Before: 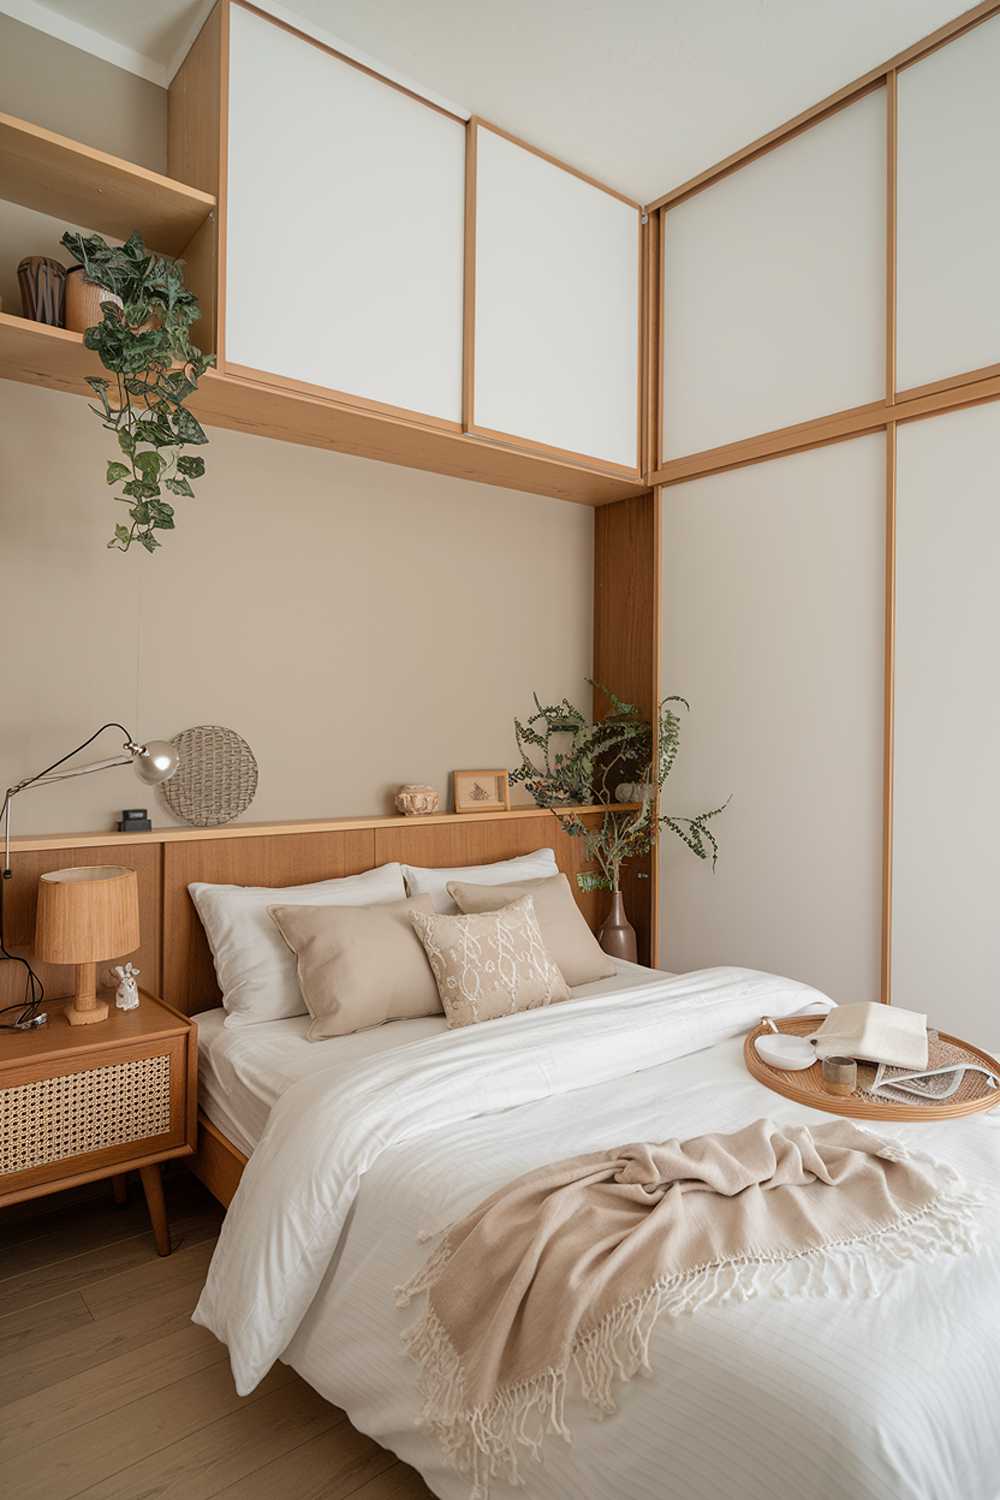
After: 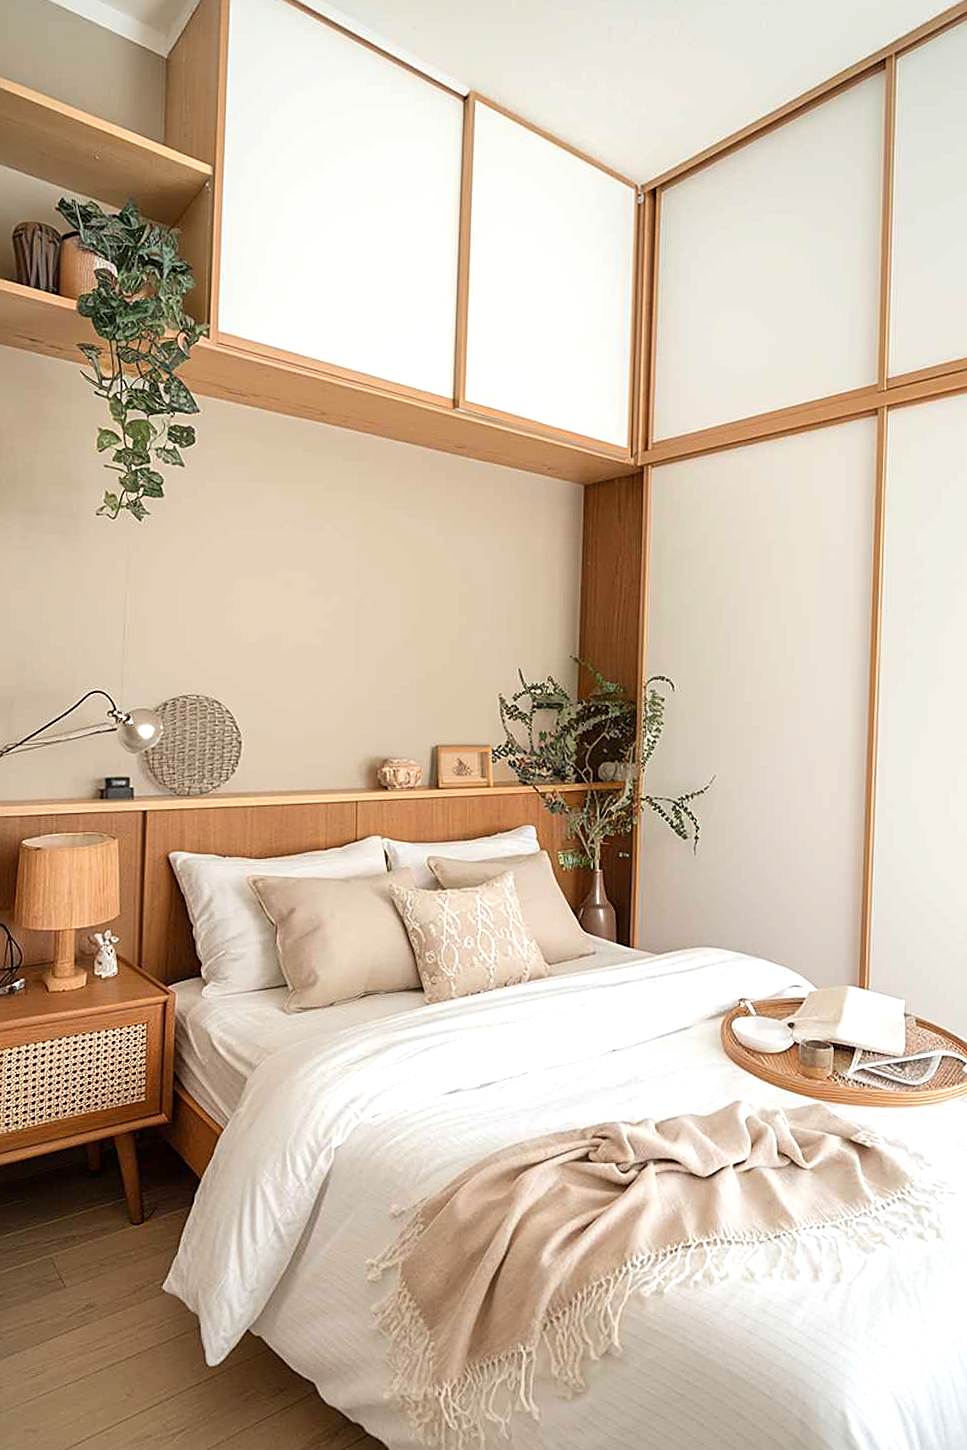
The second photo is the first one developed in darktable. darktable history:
crop and rotate: angle -1.3°
sharpen: on, module defaults
exposure: exposure 0.564 EV, compensate exposure bias true, compensate highlight preservation false
